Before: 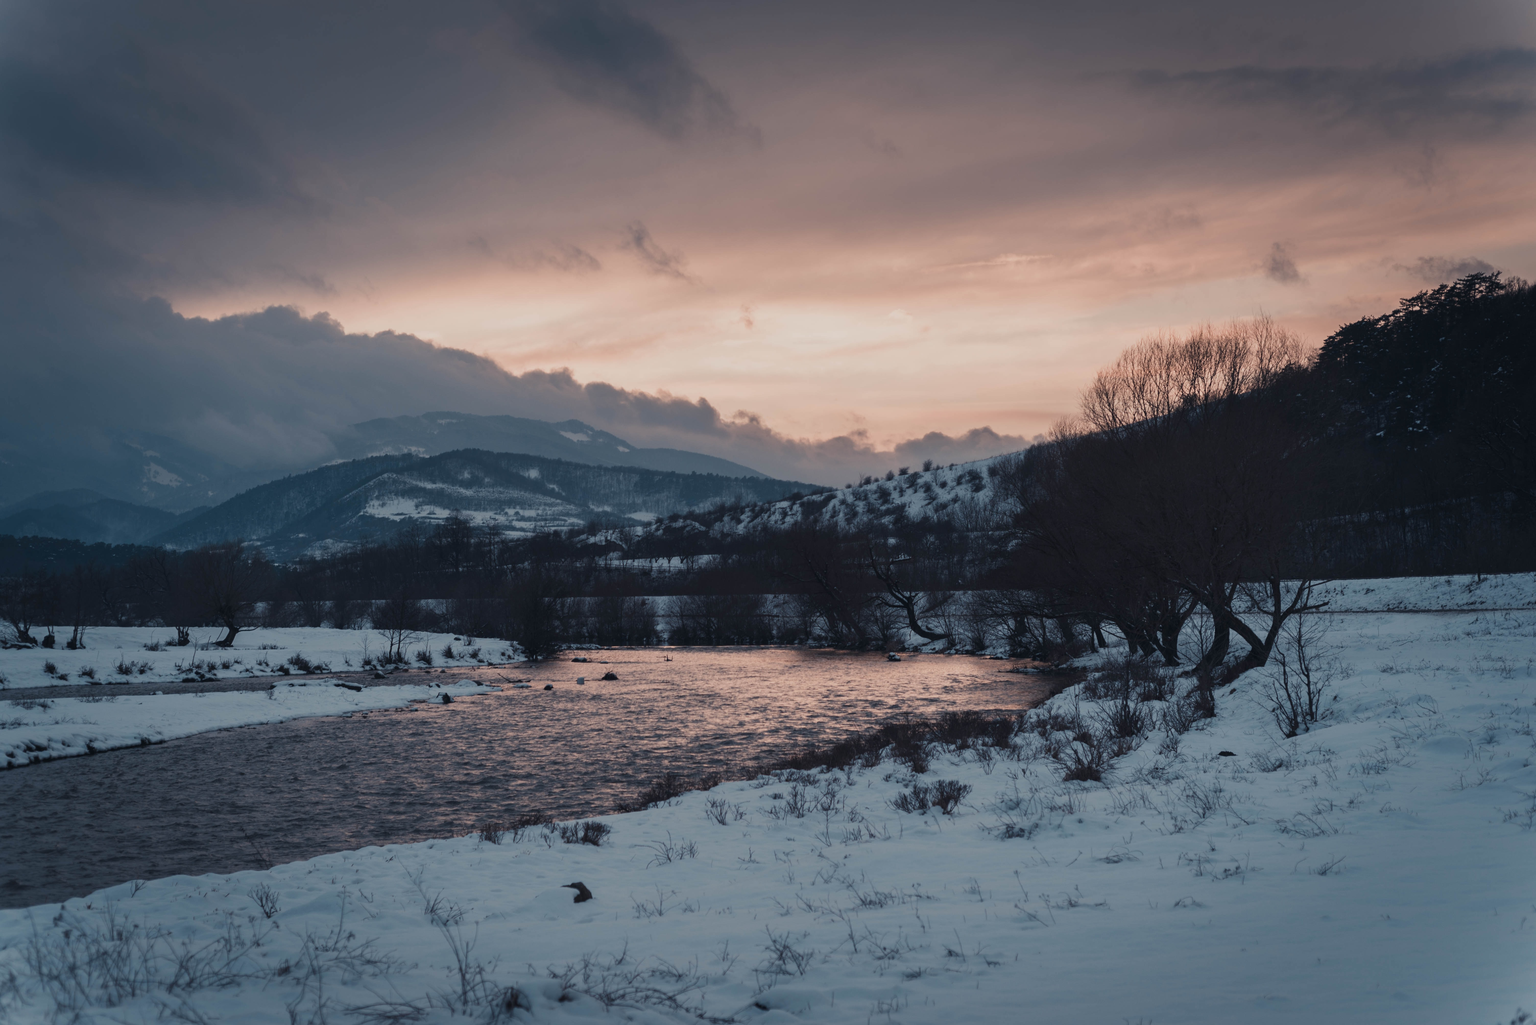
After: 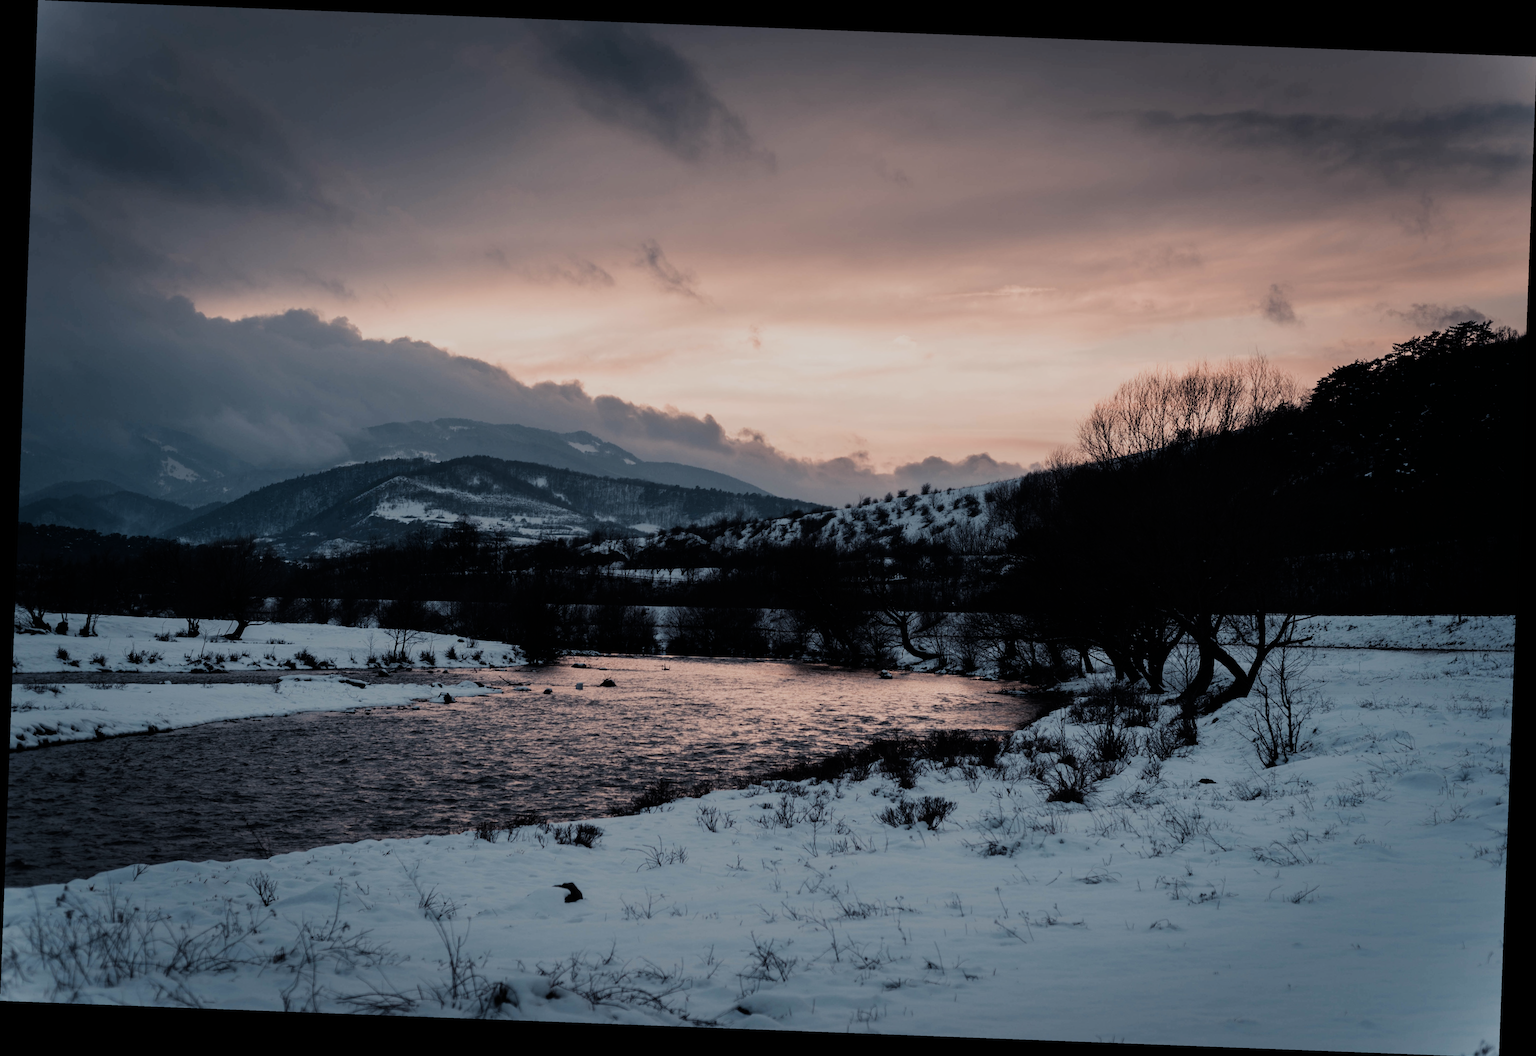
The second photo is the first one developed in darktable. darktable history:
filmic rgb: black relative exposure -5 EV, white relative exposure 3.5 EV, hardness 3.19, contrast 1.2, highlights saturation mix -50%
rotate and perspective: rotation 2.17°, automatic cropping off
